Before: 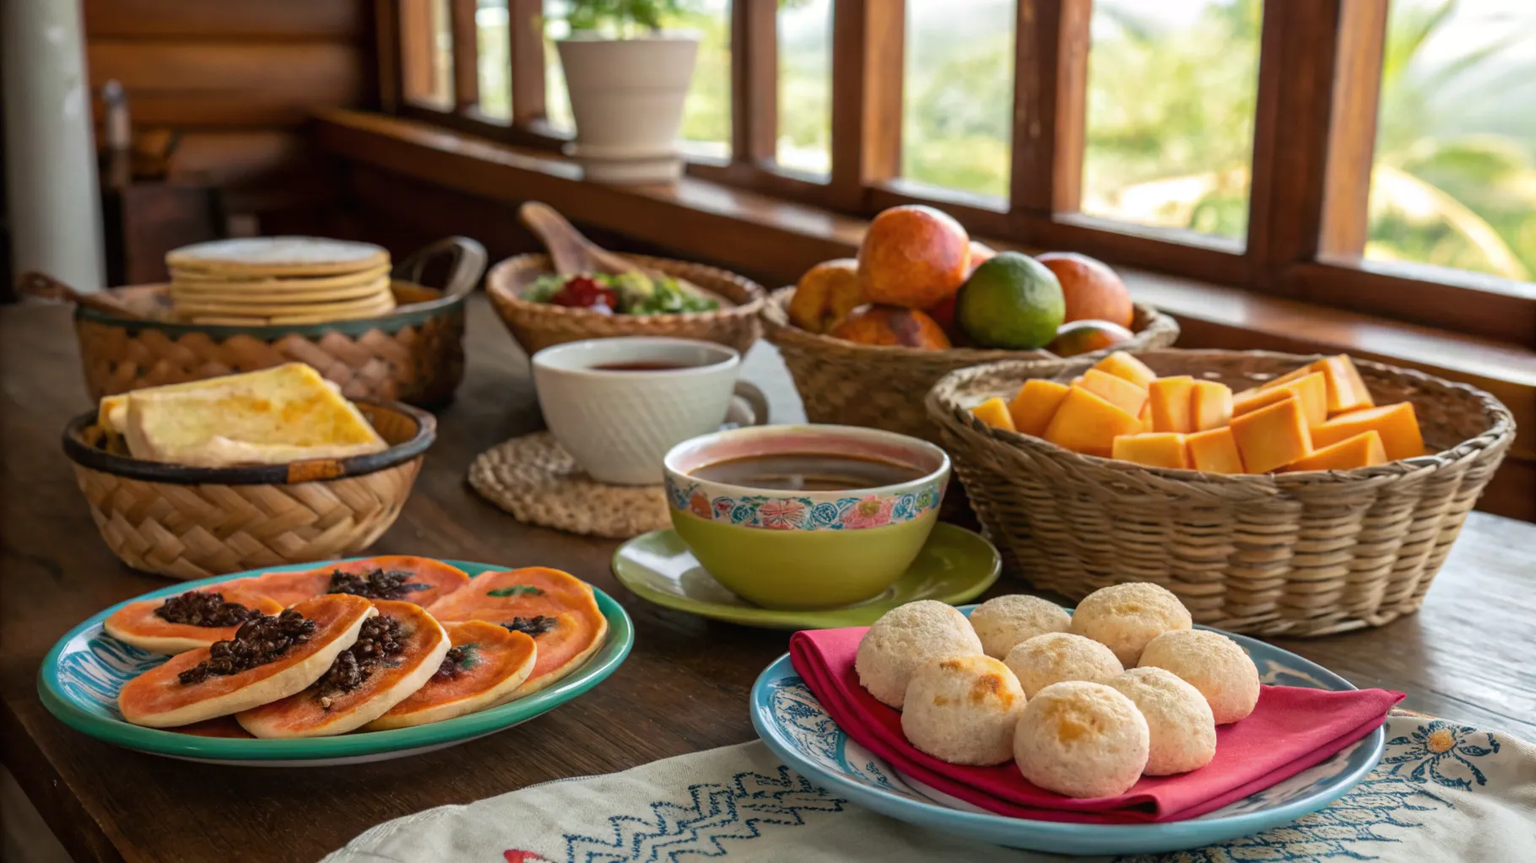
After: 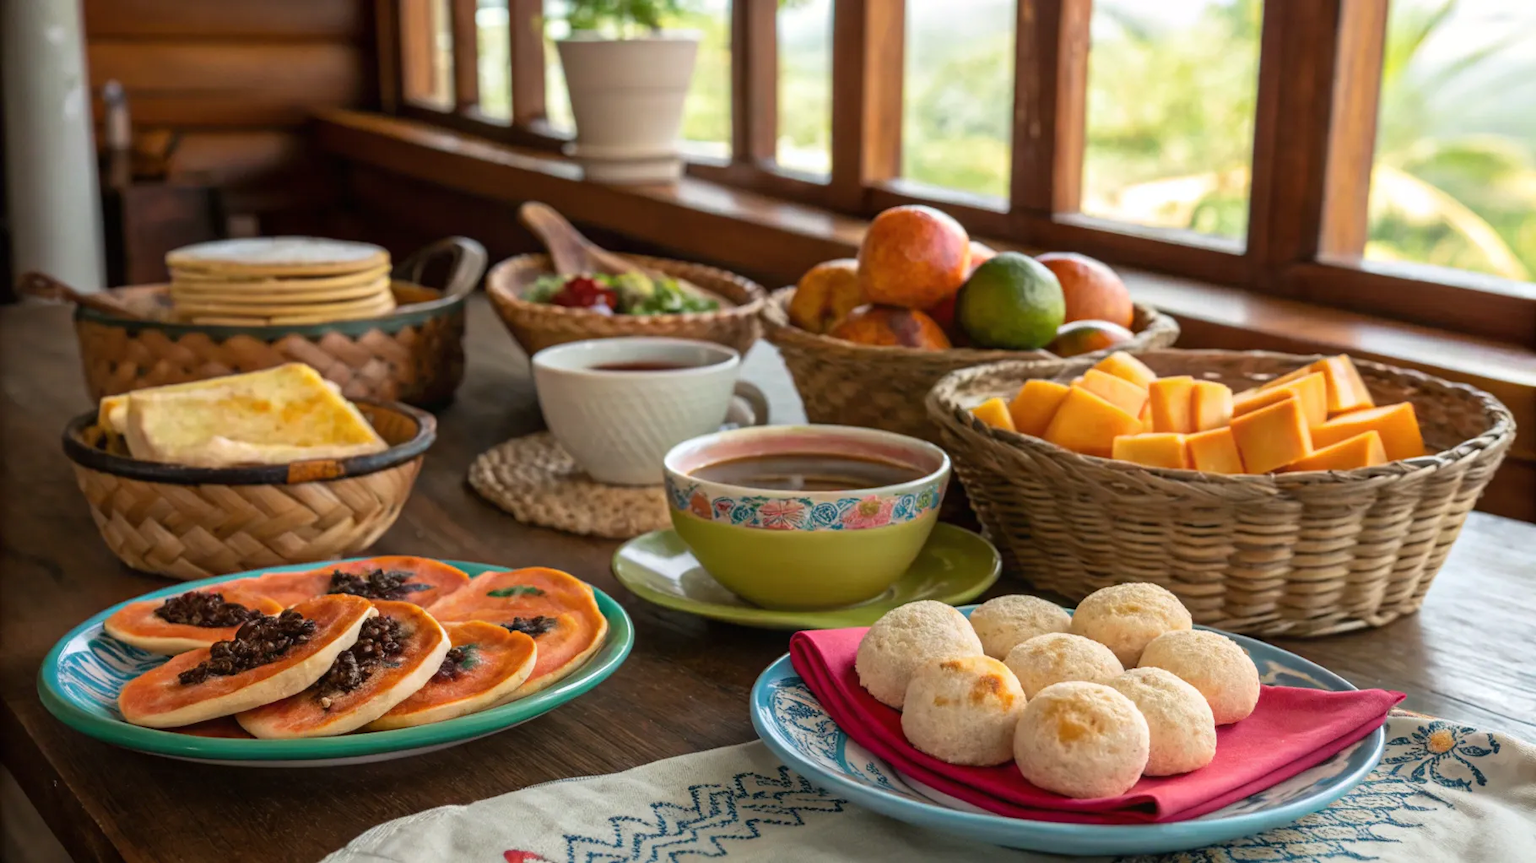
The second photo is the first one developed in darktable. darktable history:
tone curve: curves: ch0 [(0, 0) (0.003, 0.003) (0.011, 0.011) (0.025, 0.026) (0.044, 0.046) (0.069, 0.072) (0.1, 0.103) (0.136, 0.141) (0.177, 0.184) (0.224, 0.233) (0.277, 0.287) (0.335, 0.348) (0.399, 0.414) (0.468, 0.486) (0.543, 0.563) (0.623, 0.647) (0.709, 0.736) (0.801, 0.831) (0.898, 0.92) (1, 1)], color space Lab, linked channels, preserve colors none
